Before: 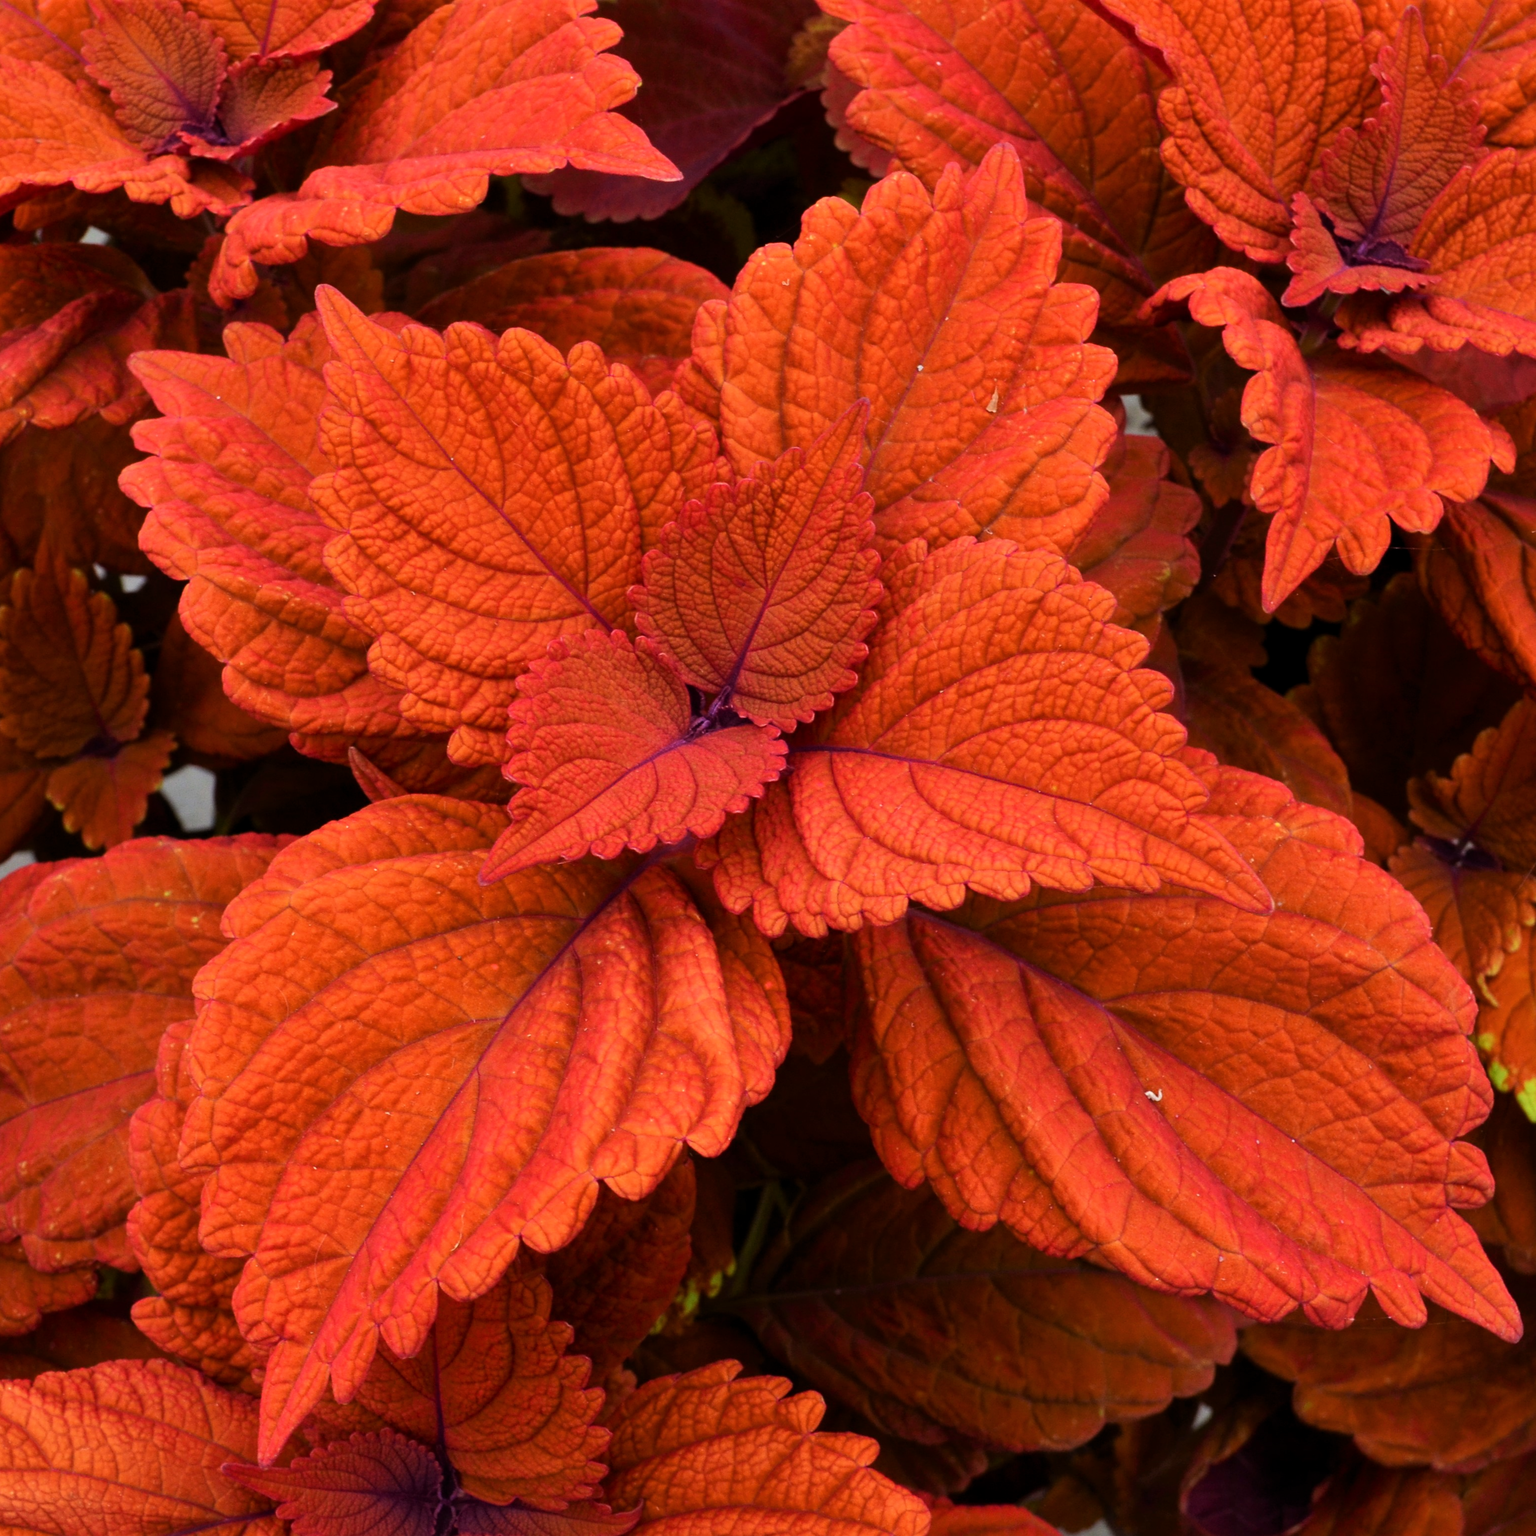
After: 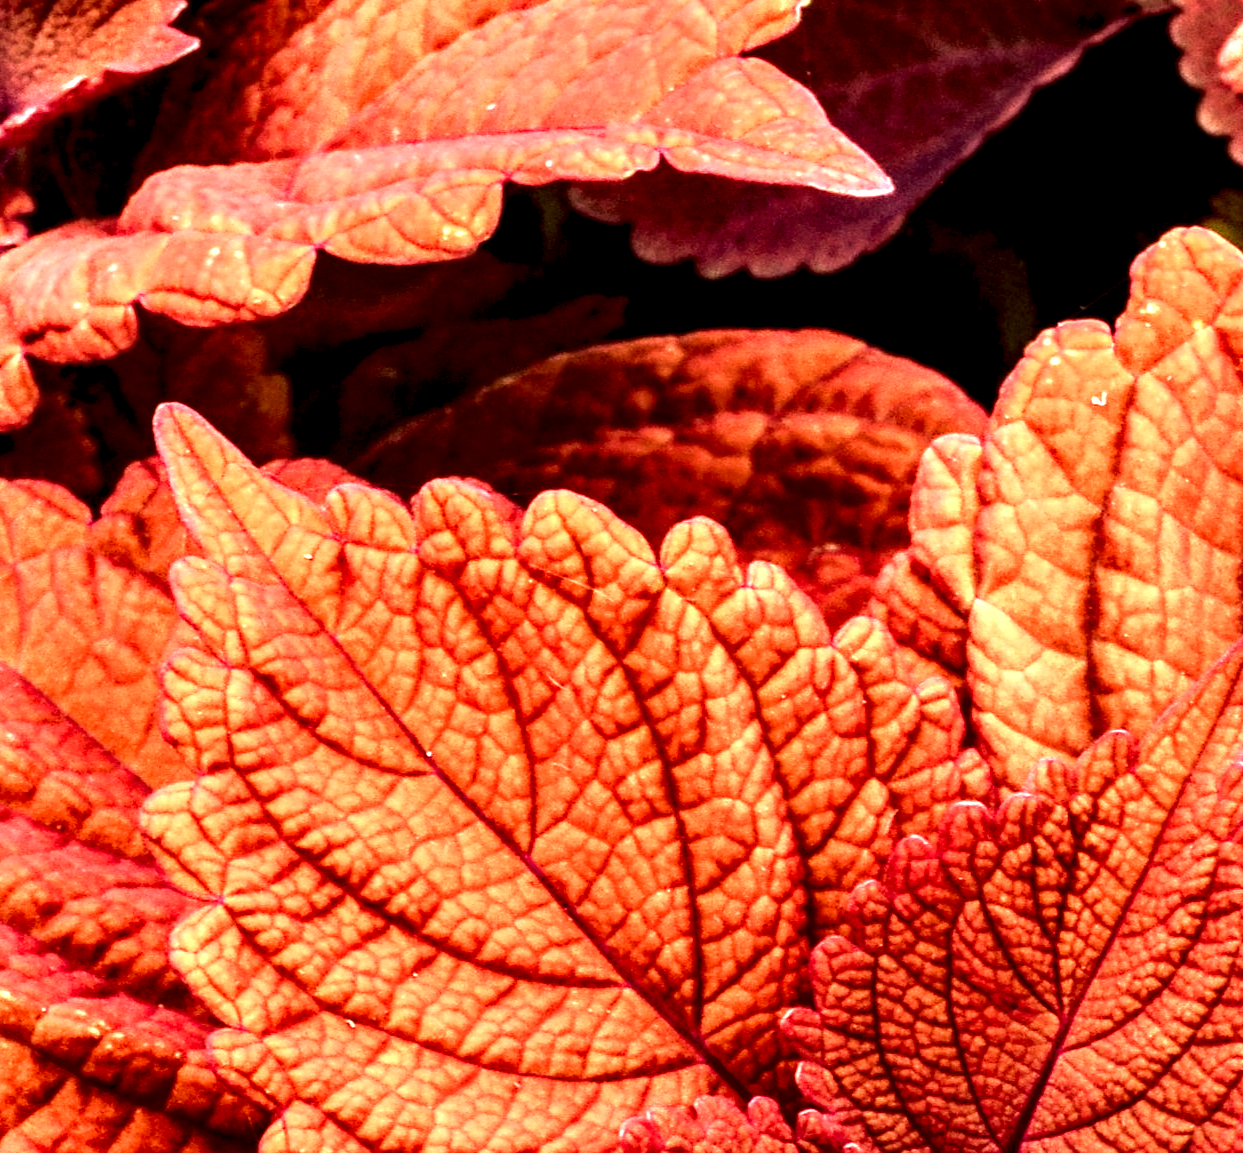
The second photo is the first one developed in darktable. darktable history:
local contrast: highlights 113%, shadows 45%, detail 294%
crop: left 15.543%, top 5.463%, right 44.143%, bottom 57.16%
exposure: black level correction 0, exposure 1 EV, compensate highlight preservation false
